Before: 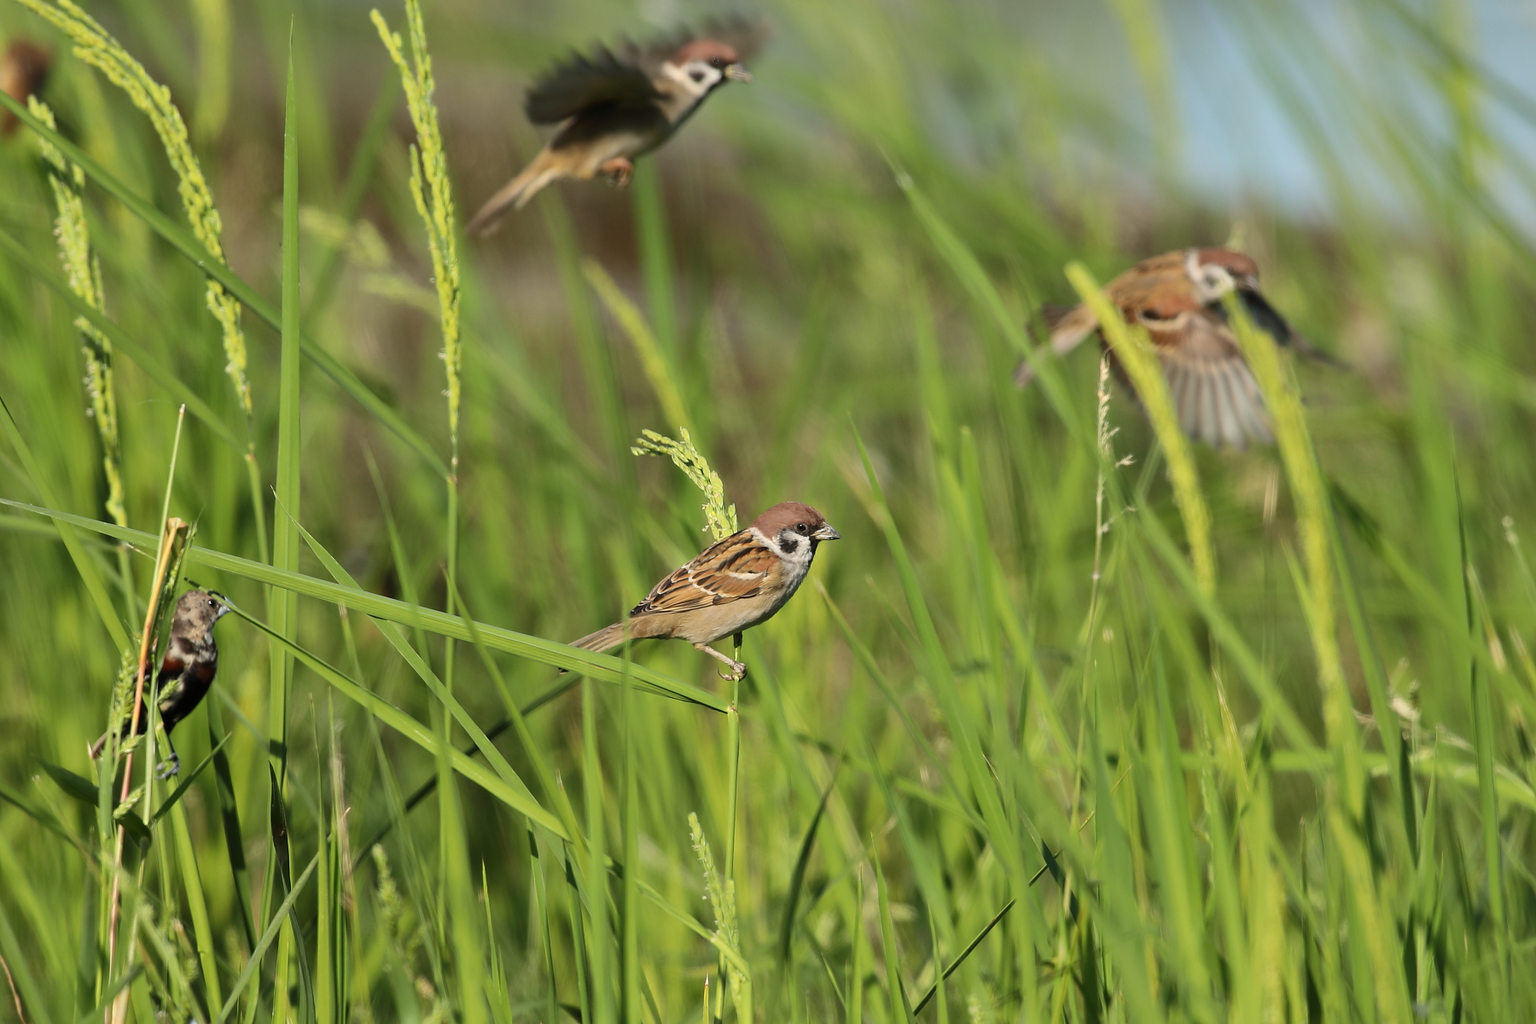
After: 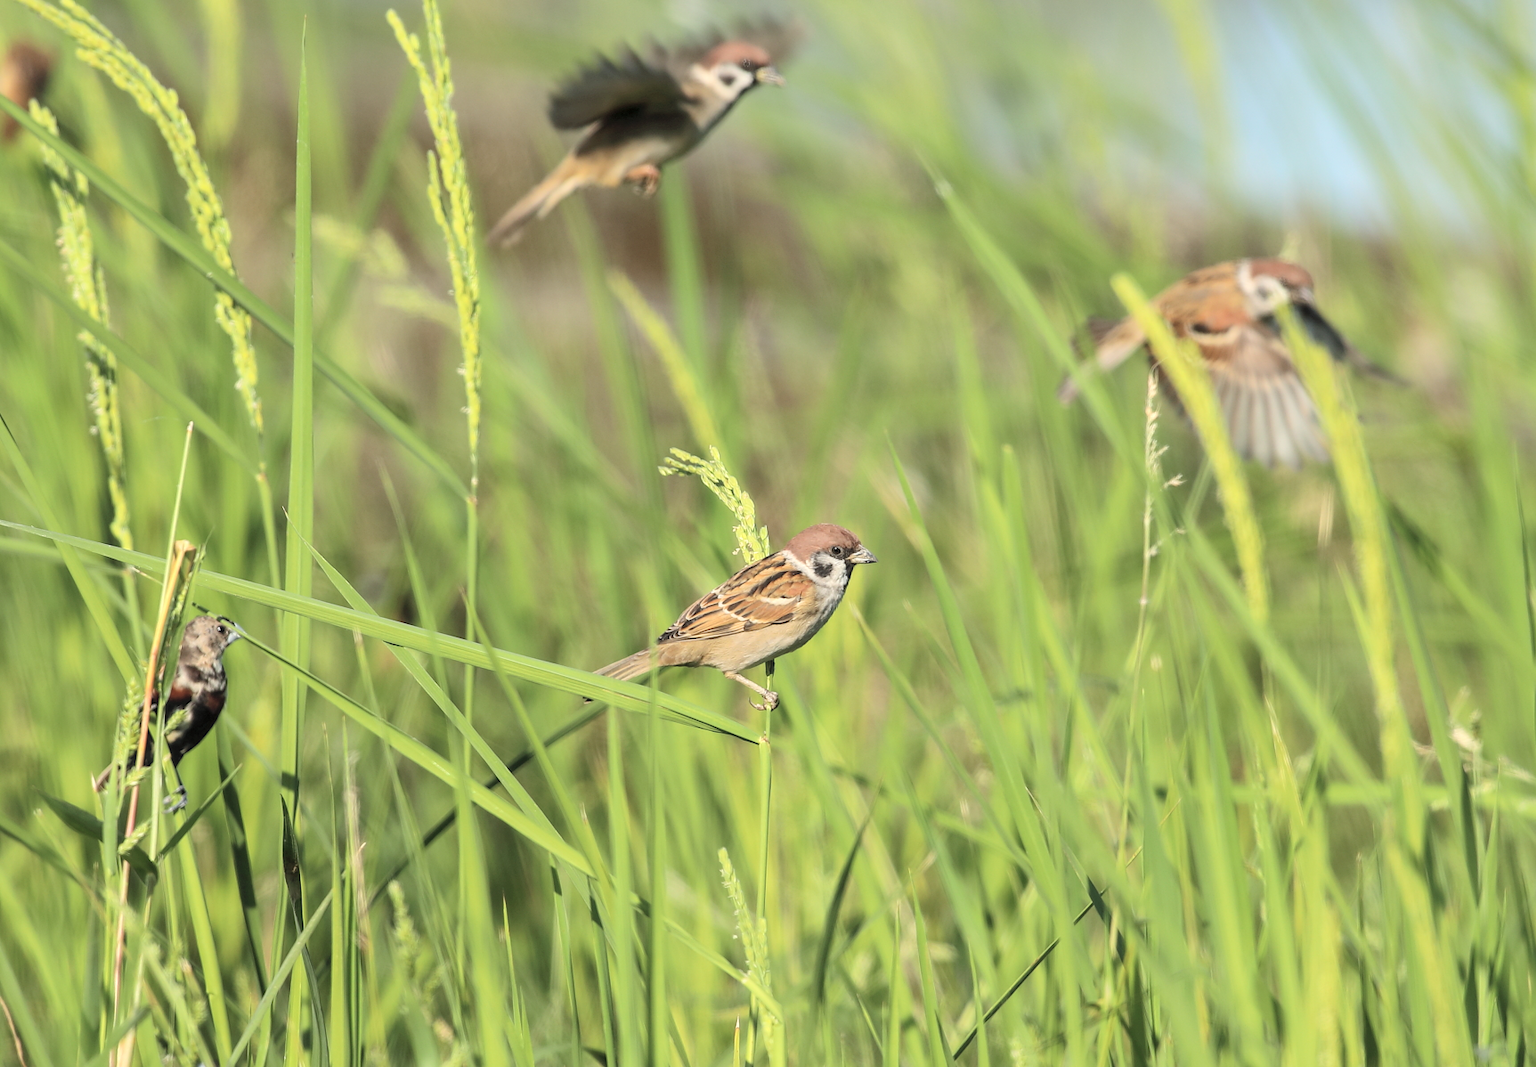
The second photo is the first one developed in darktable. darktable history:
crop: right 4.126%, bottom 0.031%
local contrast: on, module defaults
global tonemap: drago (0.7, 100)
